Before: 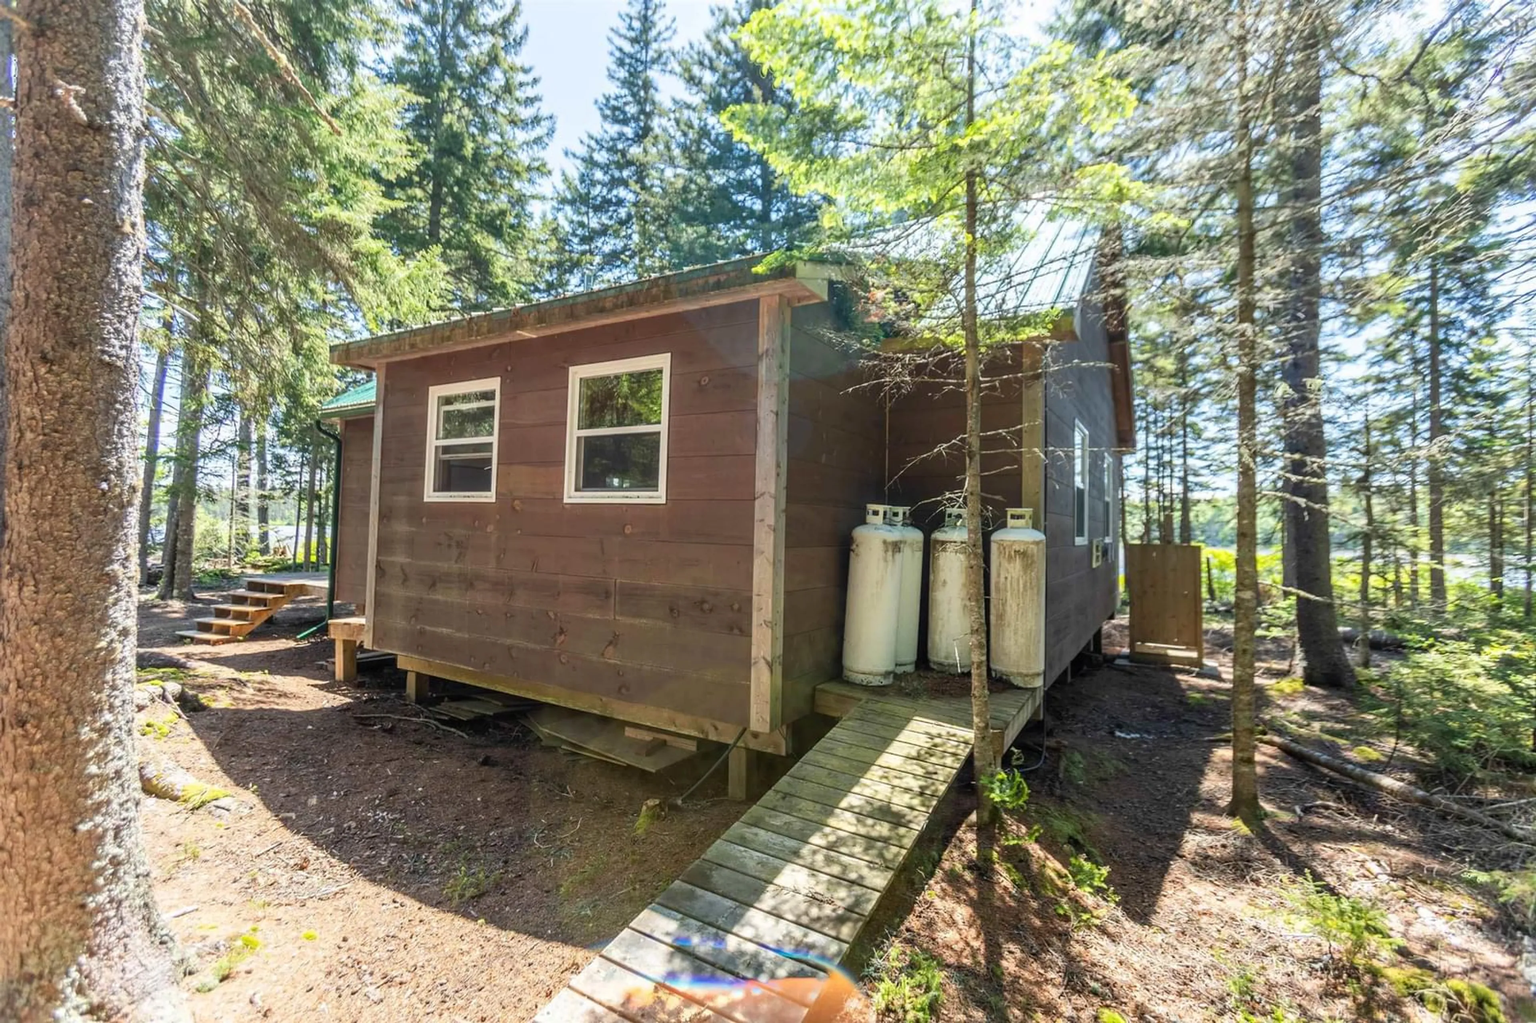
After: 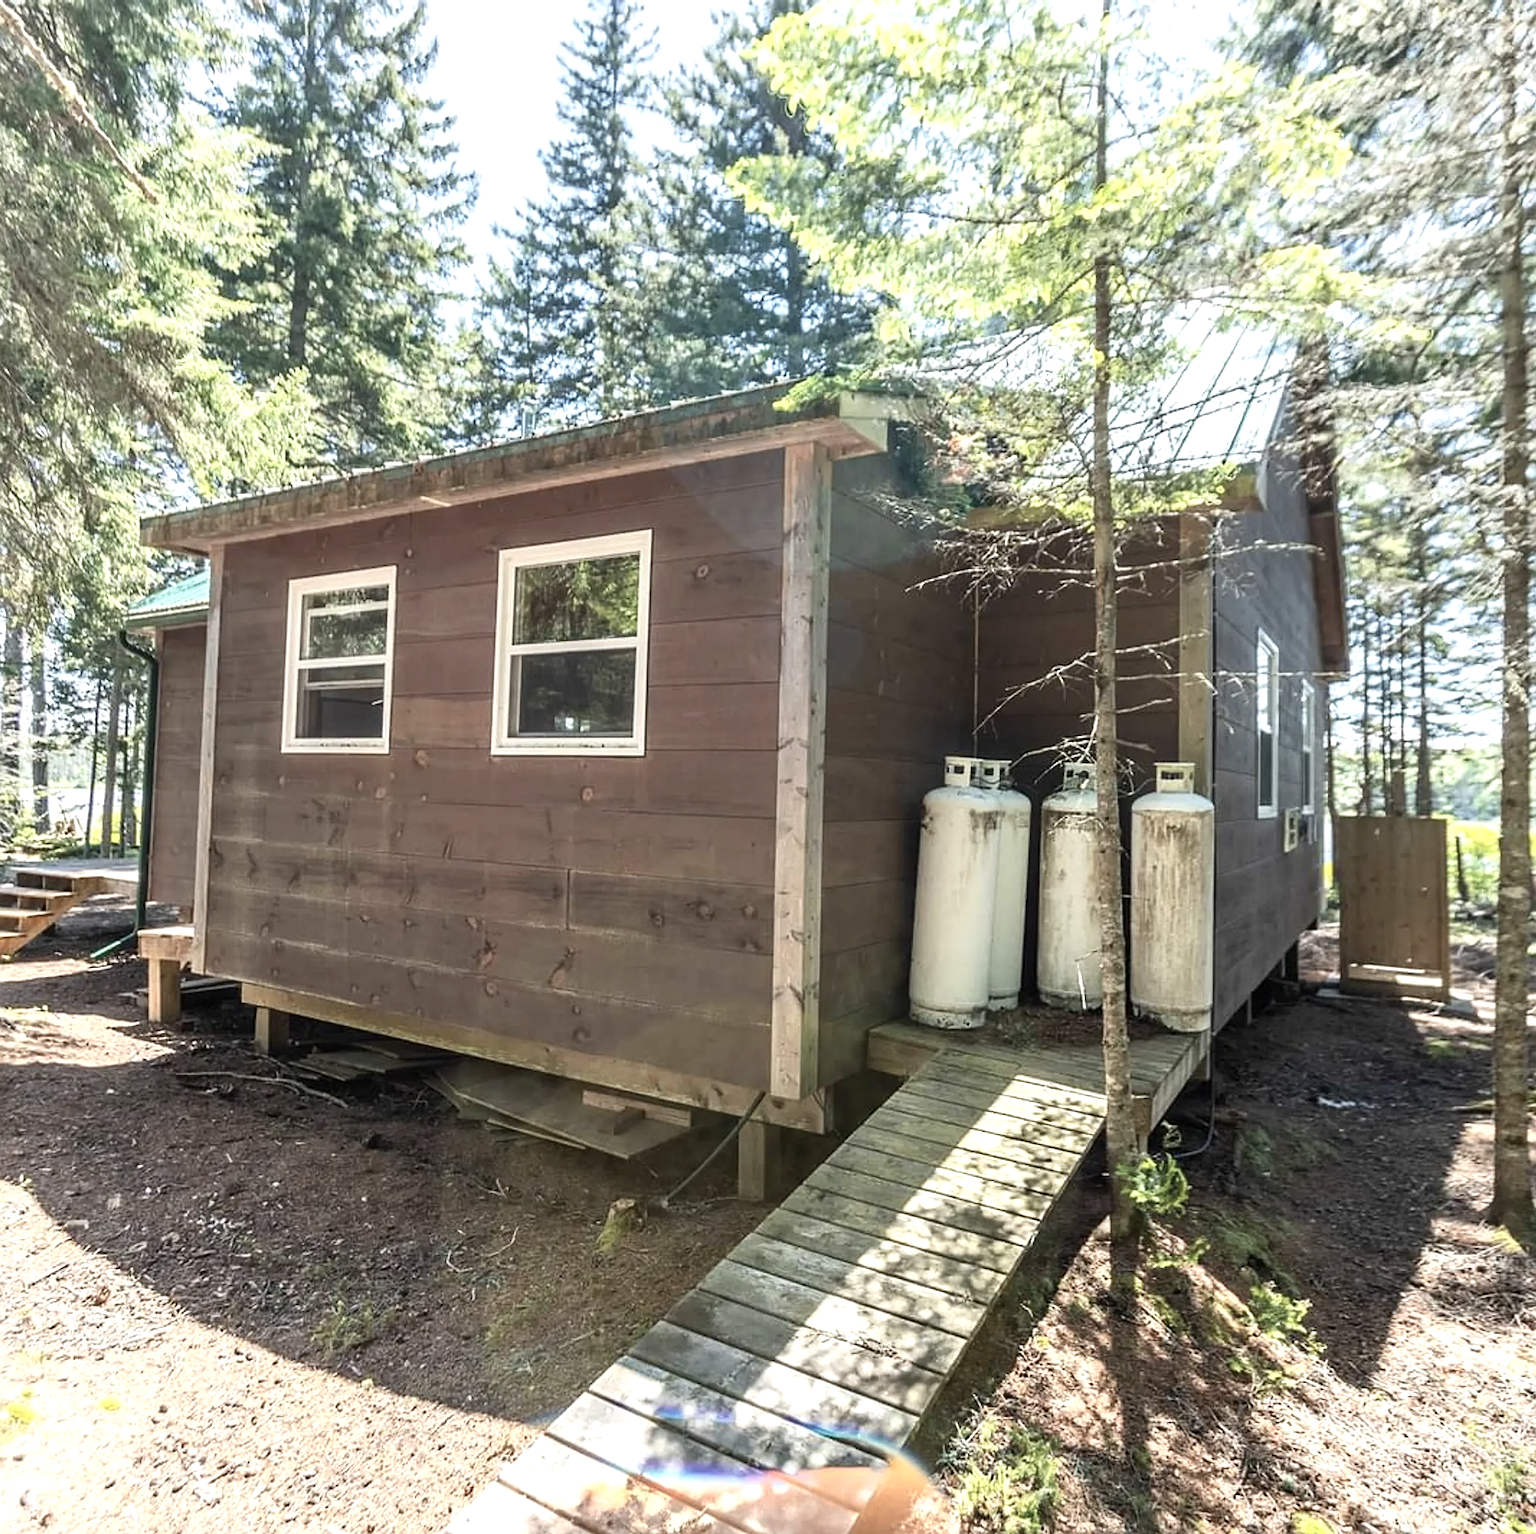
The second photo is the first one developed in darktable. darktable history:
sharpen: on, module defaults
color zones: mix 99.73%
exposure: exposure 0.49 EV, compensate highlight preservation false
contrast brightness saturation: contrast 0.101, saturation -0.374
crop: left 15.394%, right 17.933%
